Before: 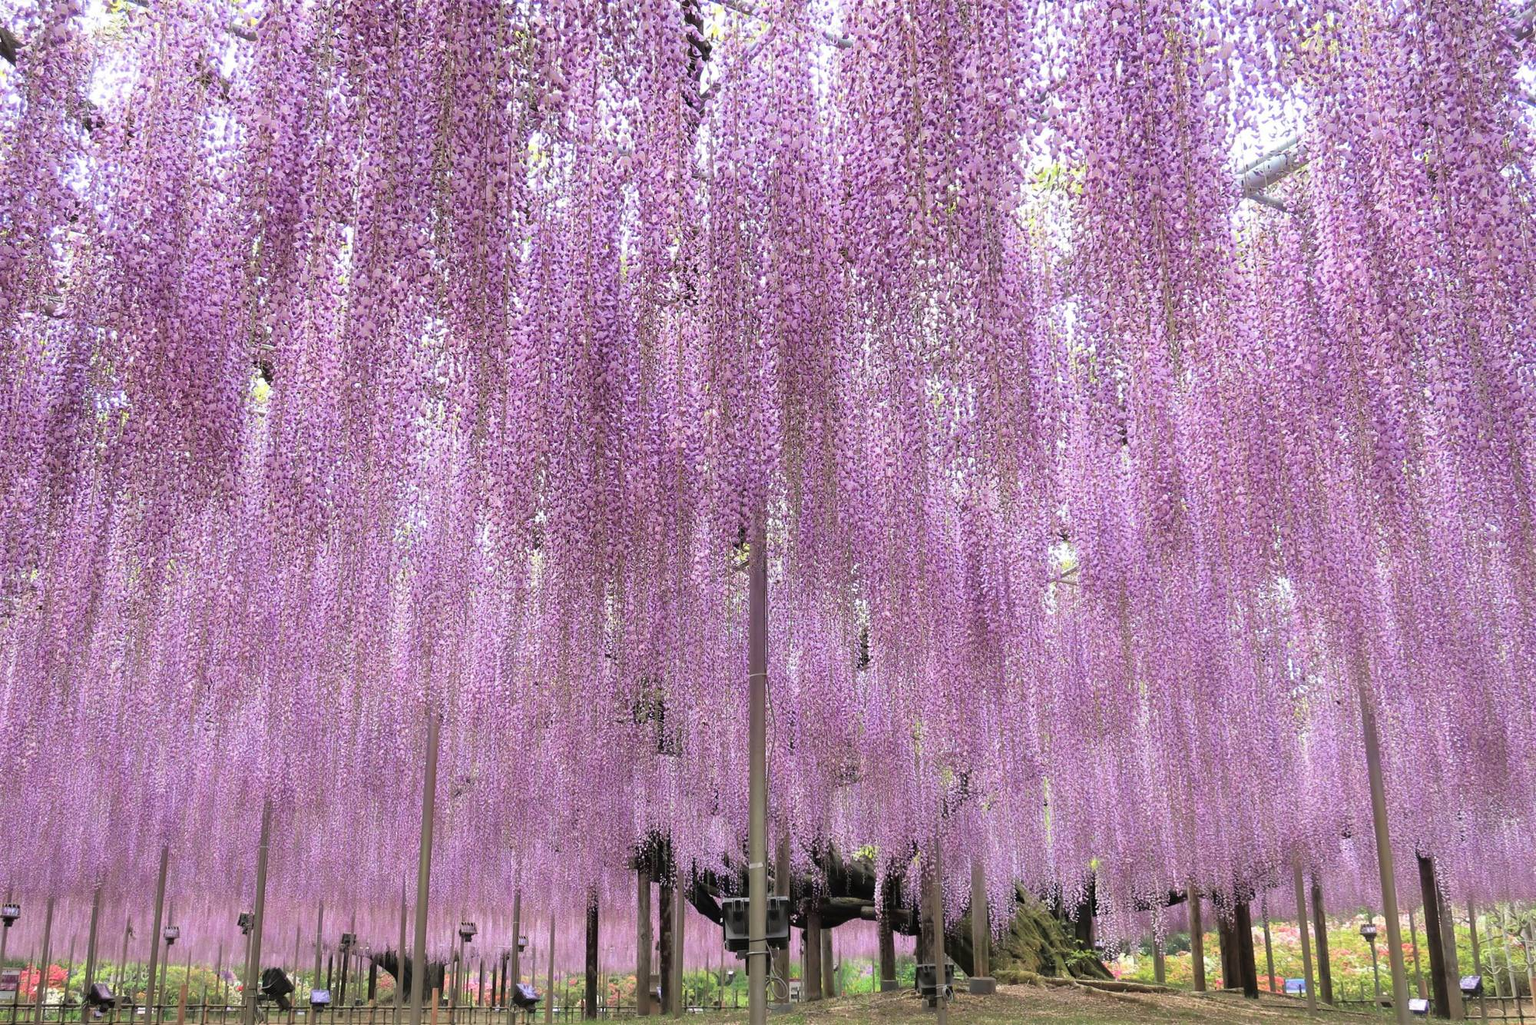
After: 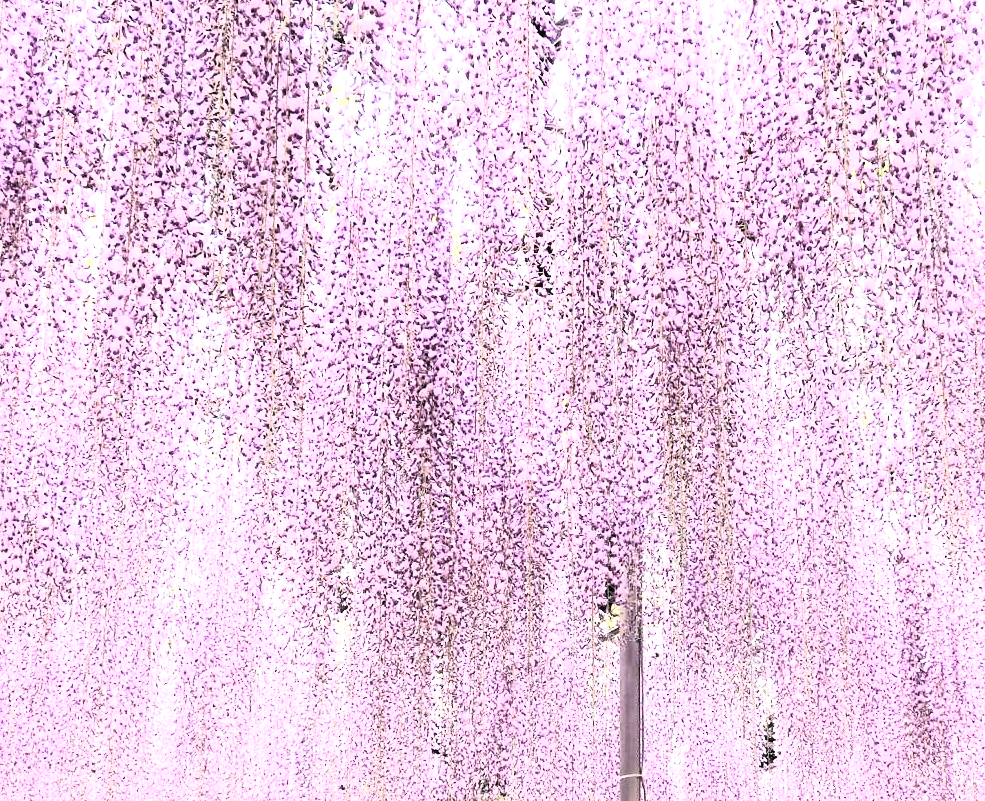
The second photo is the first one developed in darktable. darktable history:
crop: left 17.835%, top 7.675%, right 32.881%, bottom 32.213%
exposure: black level correction 0, exposure 0.953 EV, compensate exposure bias true, compensate highlight preservation false
tone curve: curves: ch0 [(0.016, 0.011) (0.084, 0.026) (0.469, 0.508) (0.721, 0.862) (1, 1)], color space Lab, linked channels, preserve colors none
contrast brightness saturation: contrast 0.25, saturation -0.31
